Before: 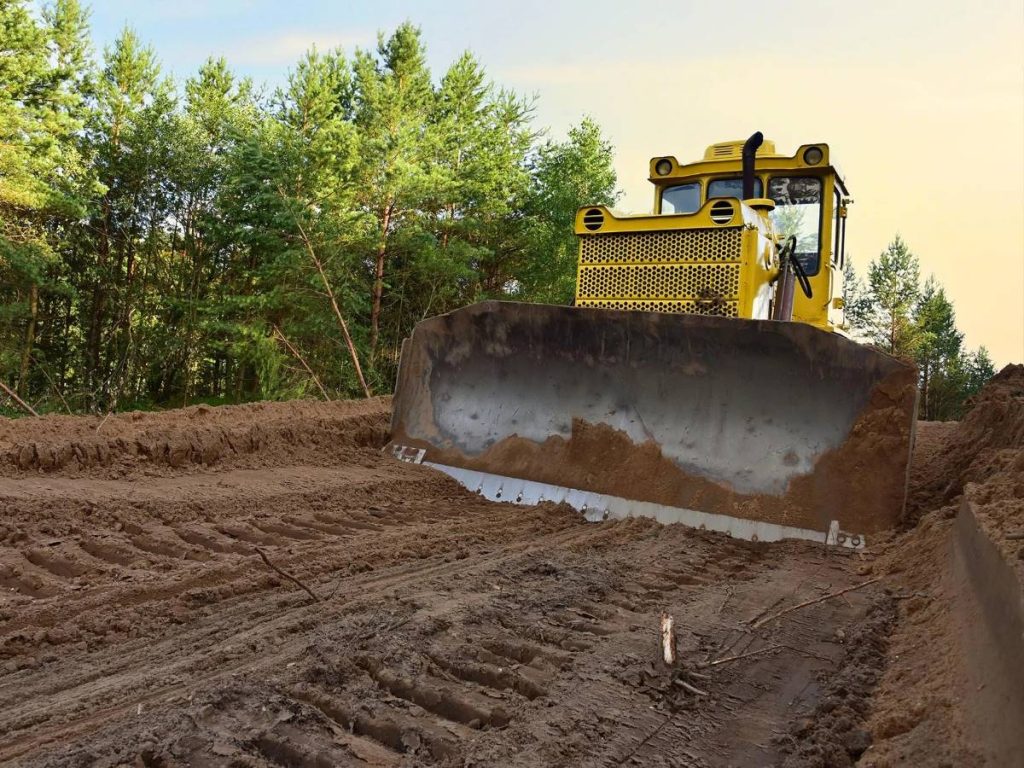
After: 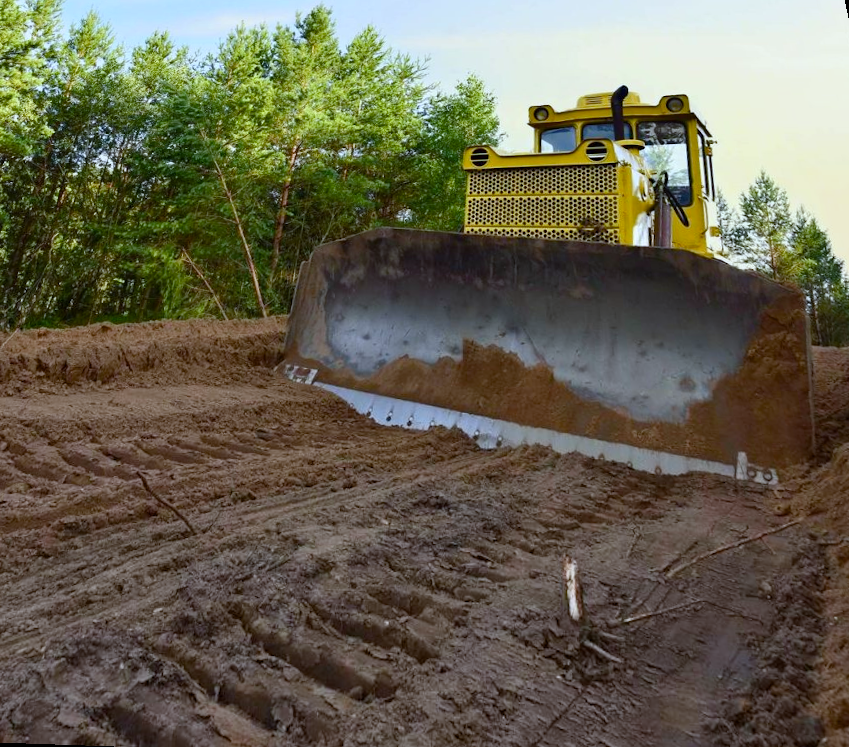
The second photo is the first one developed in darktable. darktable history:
rotate and perspective: rotation 0.72°, lens shift (vertical) -0.352, lens shift (horizontal) -0.051, crop left 0.152, crop right 0.859, crop top 0.019, crop bottom 0.964
white balance: red 0.924, blue 1.095
color balance rgb: perceptual saturation grading › global saturation 20%, perceptual saturation grading › highlights -25%, perceptual saturation grading › shadows 25%
